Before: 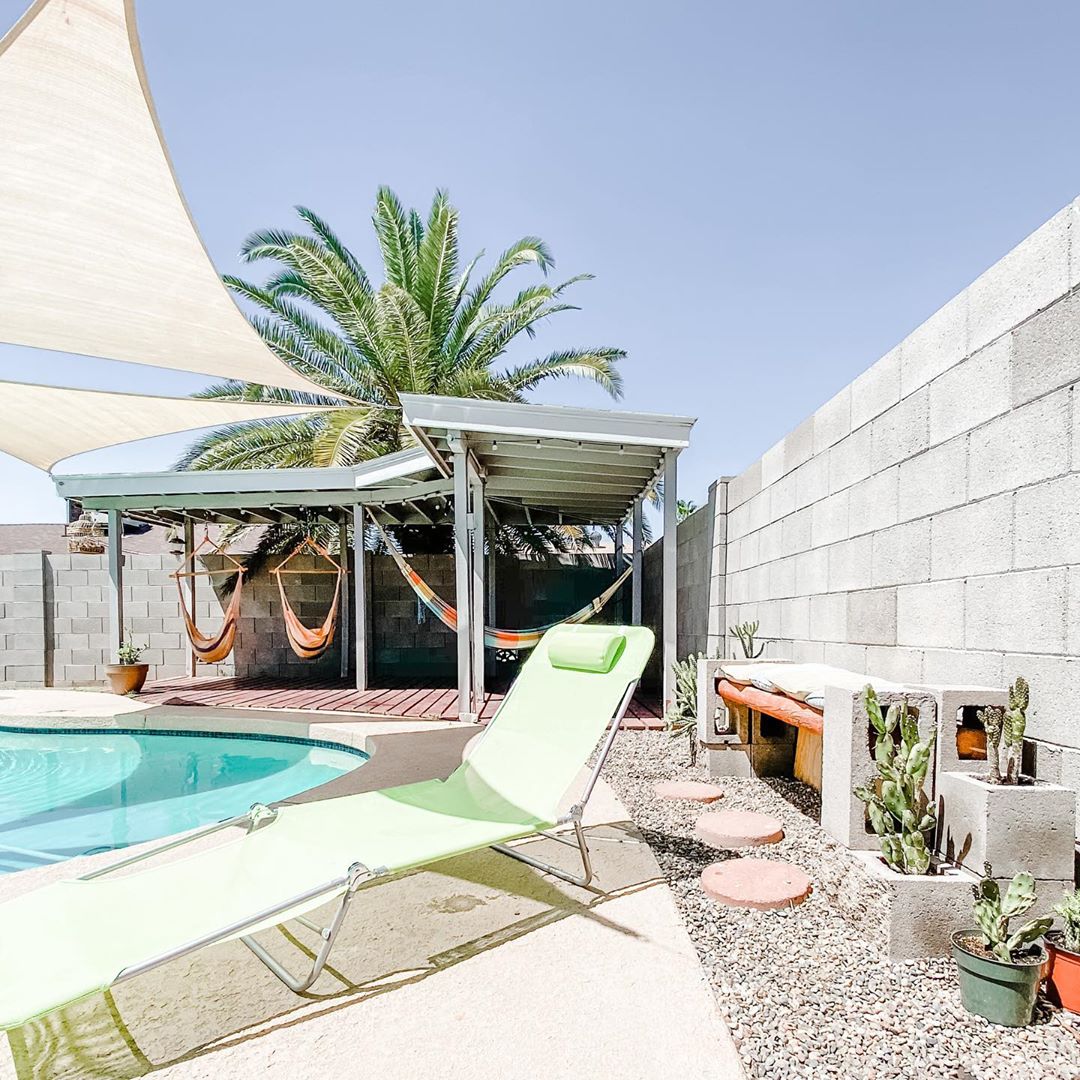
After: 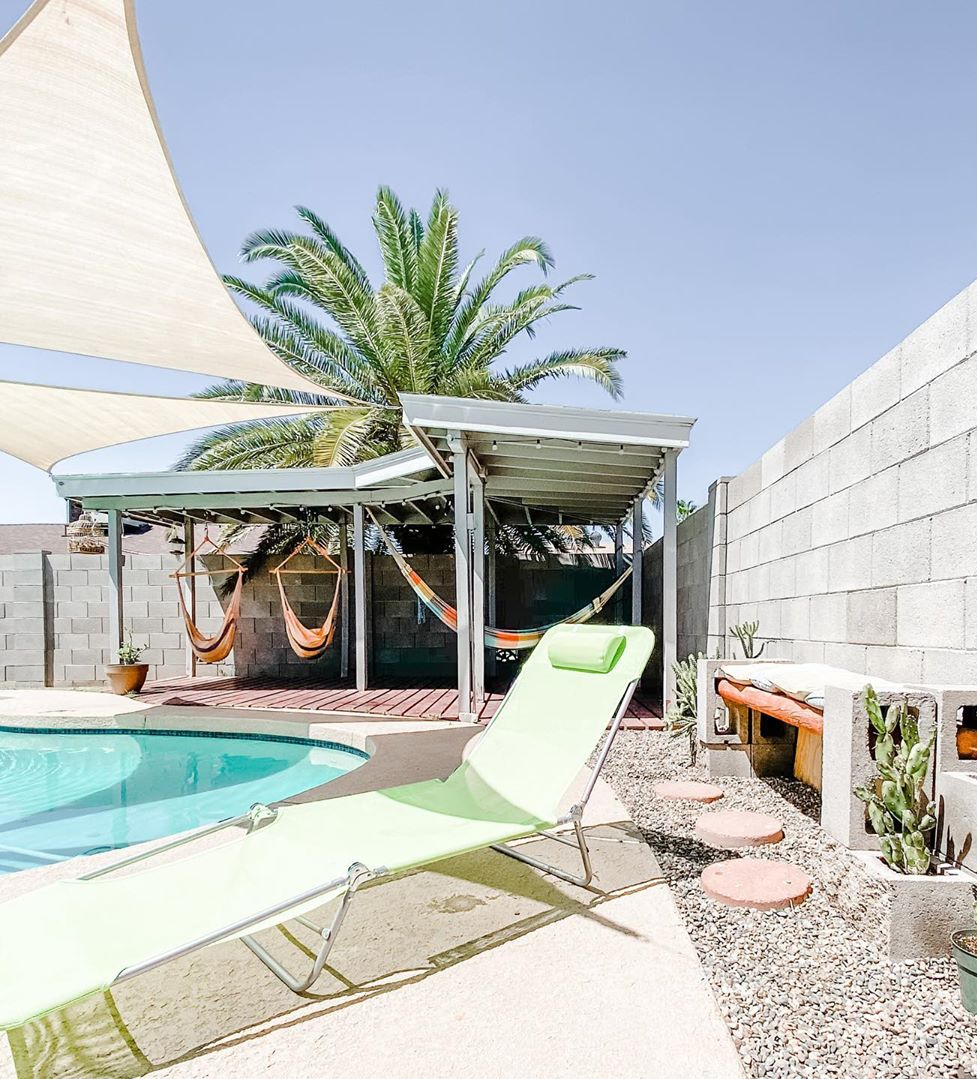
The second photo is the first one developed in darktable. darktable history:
crop: right 9.519%, bottom 0.032%
